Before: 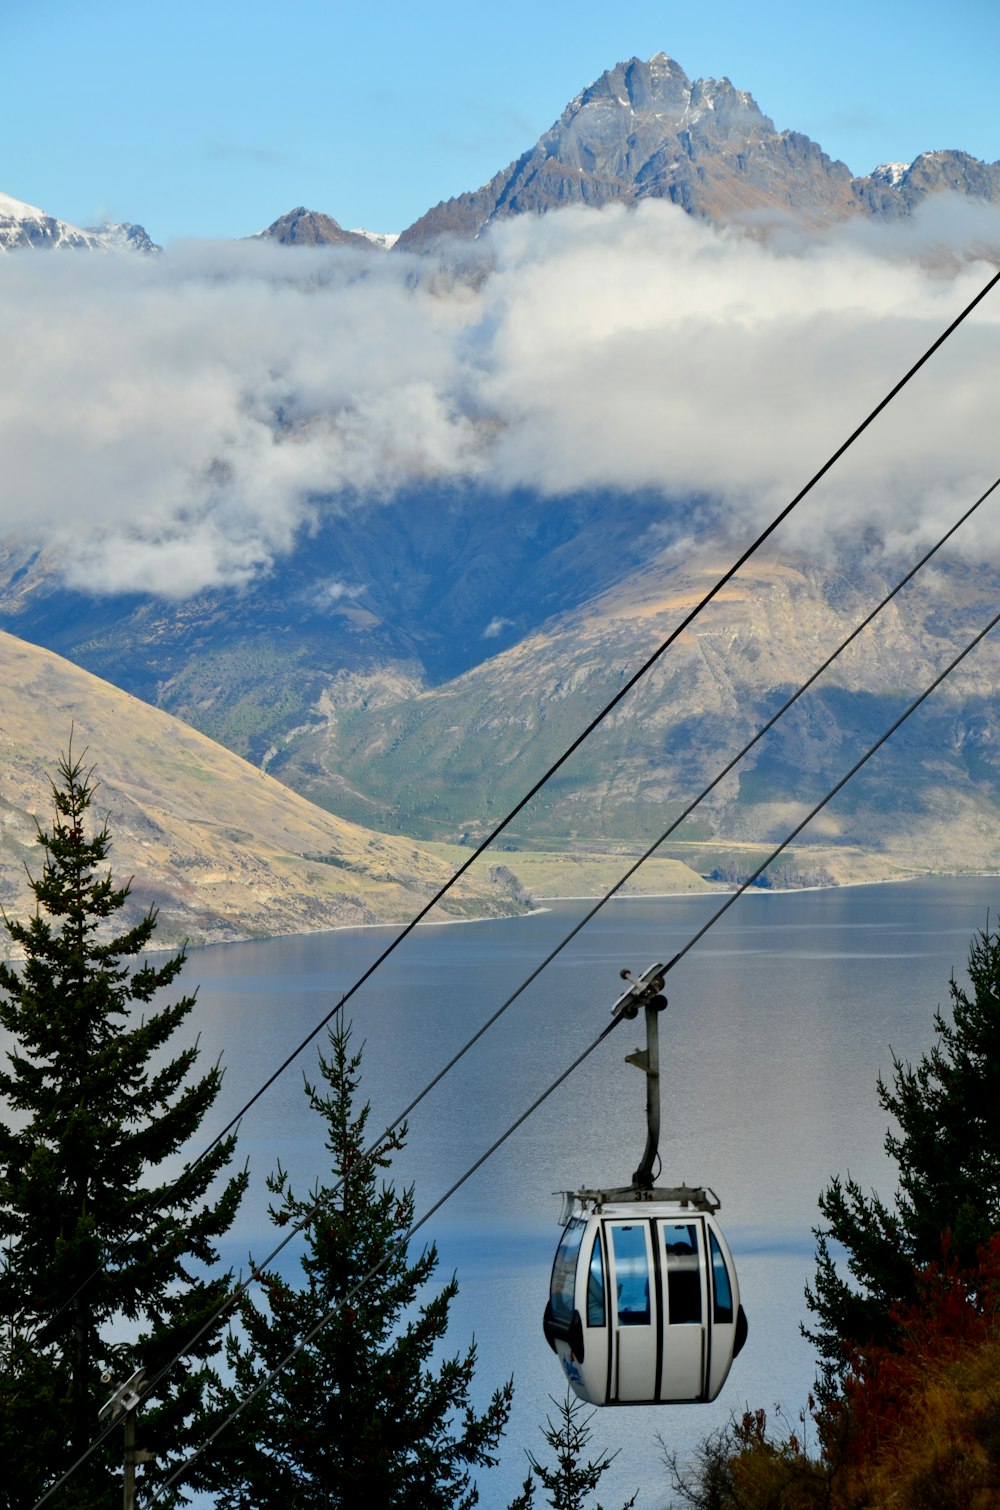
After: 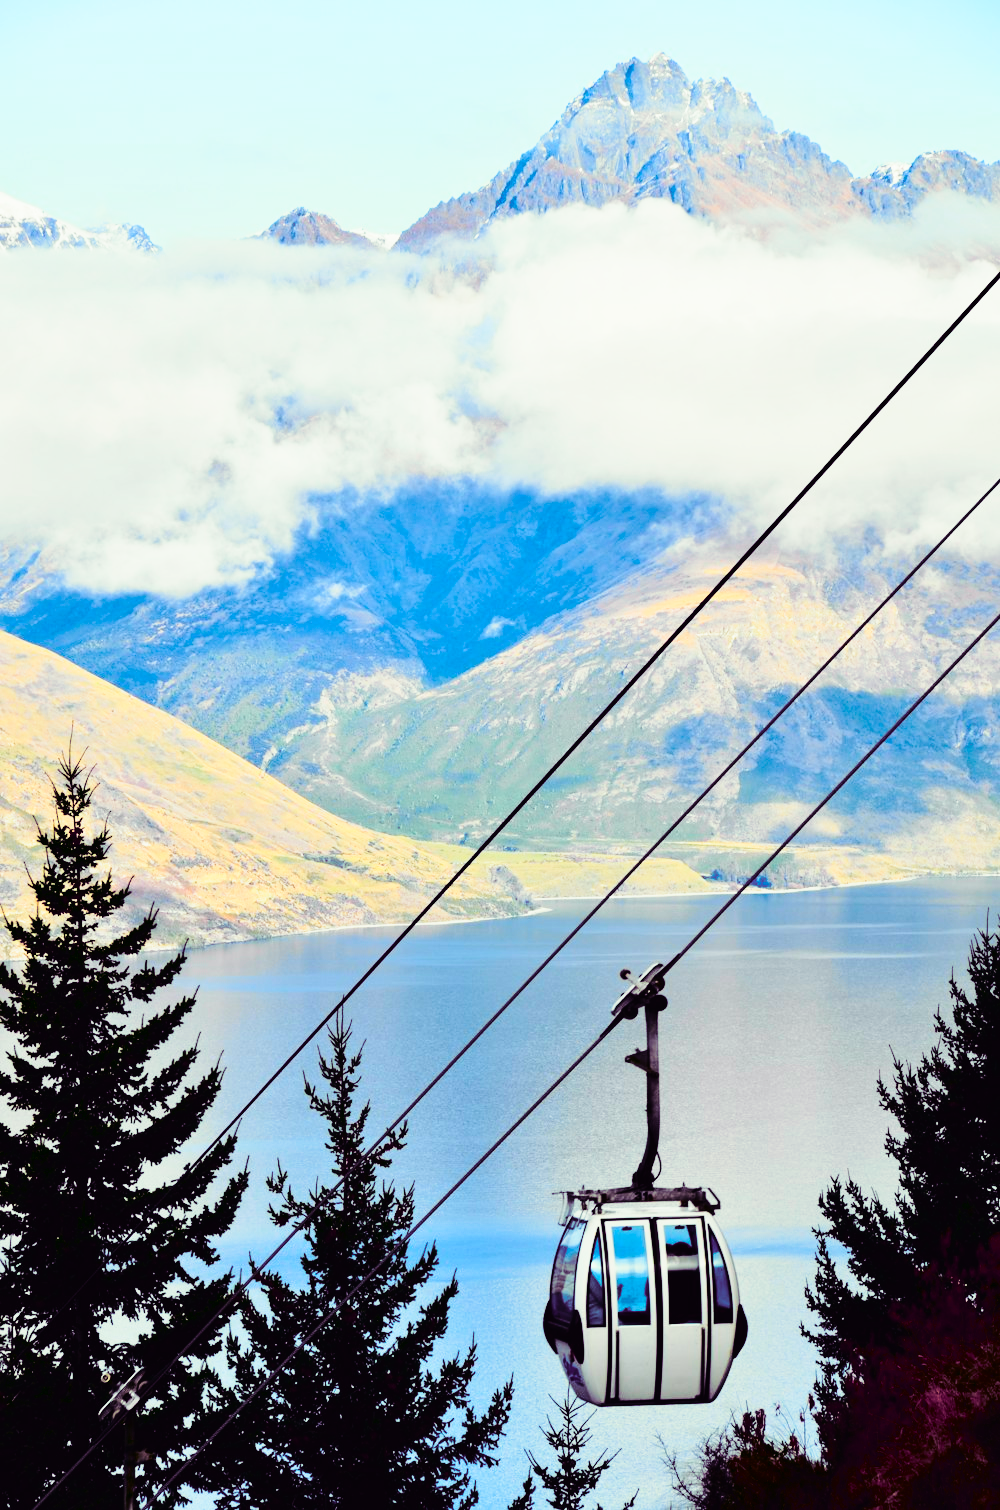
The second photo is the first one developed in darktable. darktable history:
tone curve: curves: ch0 [(0, 0.014) (0.12, 0.096) (0.386, 0.49) (0.54, 0.684) (0.751, 0.855) (0.89, 0.943) (0.998, 0.989)]; ch1 [(0, 0) (0.133, 0.099) (0.437, 0.41) (0.5, 0.5) (0.517, 0.536) (0.548, 0.575) (0.582, 0.639) (0.627, 0.692) (0.836, 0.868) (1, 1)]; ch2 [(0, 0) (0.374, 0.341) (0.456, 0.443) (0.478, 0.49) (0.501, 0.5) (0.528, 0.538) (0.55, 0.6) (0.572, 0.633) (0.702, 0.775) (1, 1)], color space Lab, independent channels, preserve colors none
contrast brightness saturation: brightness -0.09
base curve: curves: ch0 [(0, 0) (0.028, 0.03) (0.121, 0.232) (0.46, 0.748) (0.859, 0.968) (1, 1)], preserve colors none
split-toning: shadows › hue 277.2°, shadows › saturation 0.74
